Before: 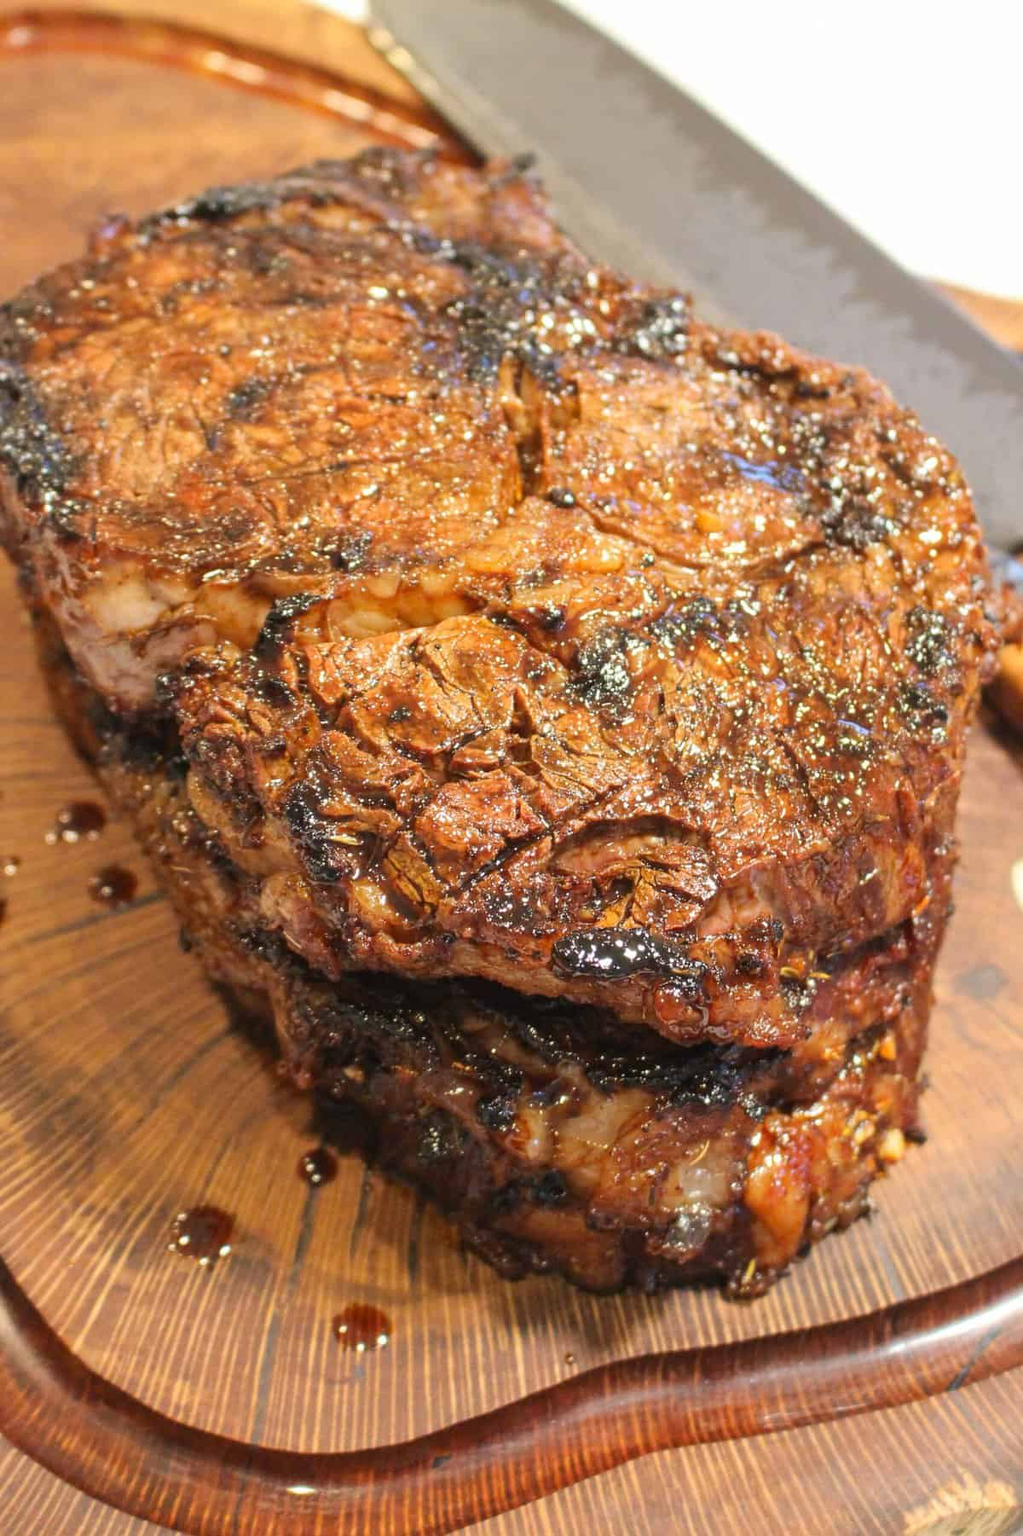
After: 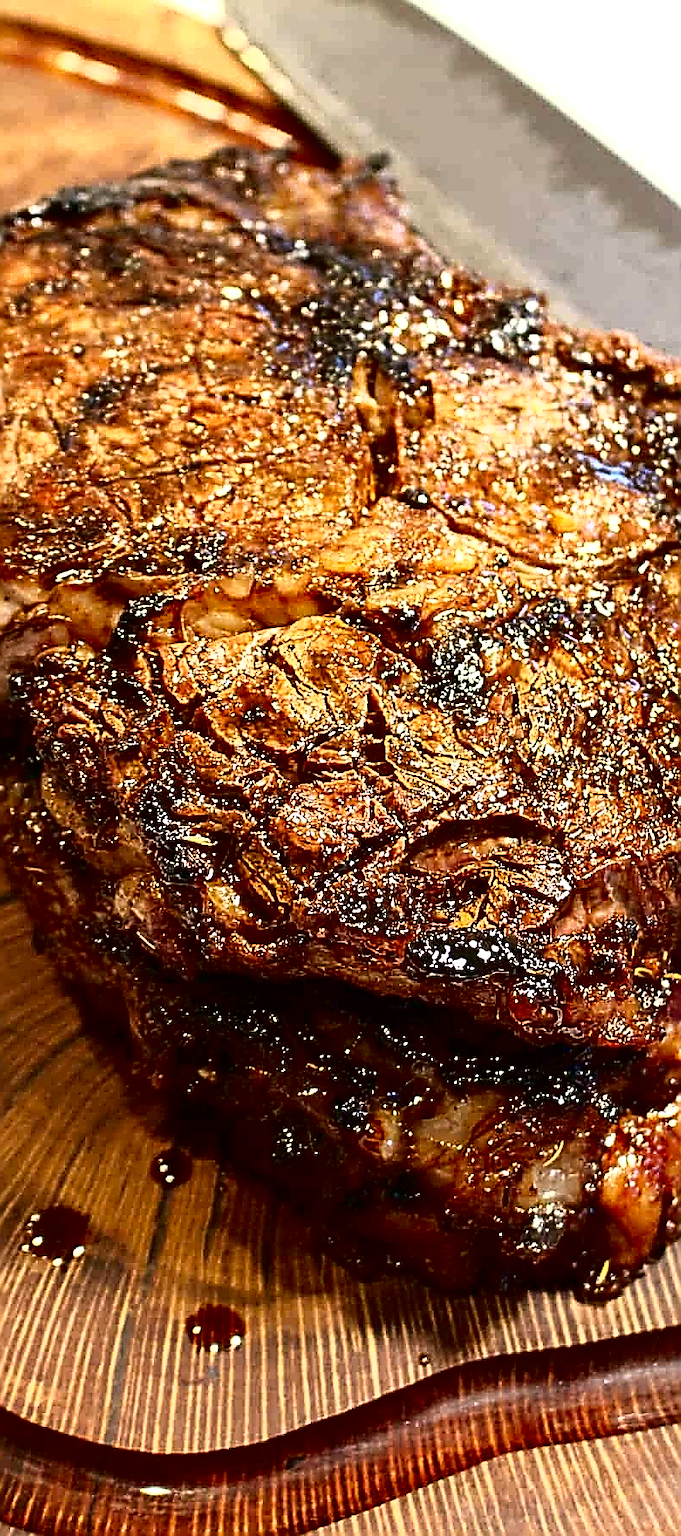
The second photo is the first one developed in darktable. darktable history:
sharpen: amount 1.996
contrast brightness saturation: contrast 0.134, brightness -0.056, saturation 0.152
crop and rotate: left 14.391%, right 18.959%
tone curve: curves: ch0 [(0, 0) (0.003, 0.001) (0.011, 0.002) (0.025, 0.002) (0.044, 0.006) (0.069, 0.01) (0.1, 0.017) (0.136, 0.023) (0.177, 0.038) (0.224, 0.066) (0.277, 0.118) (0.335, 0.185) (0.399, 0.264) (0.468, 0.365) (0.543, 0.475) (0.623, 0.606) (0.709, 0.759) (0.801, 0.923) (0.898, 0.999) (1, 1)], color space Lab, independent channels, preserve colors none
